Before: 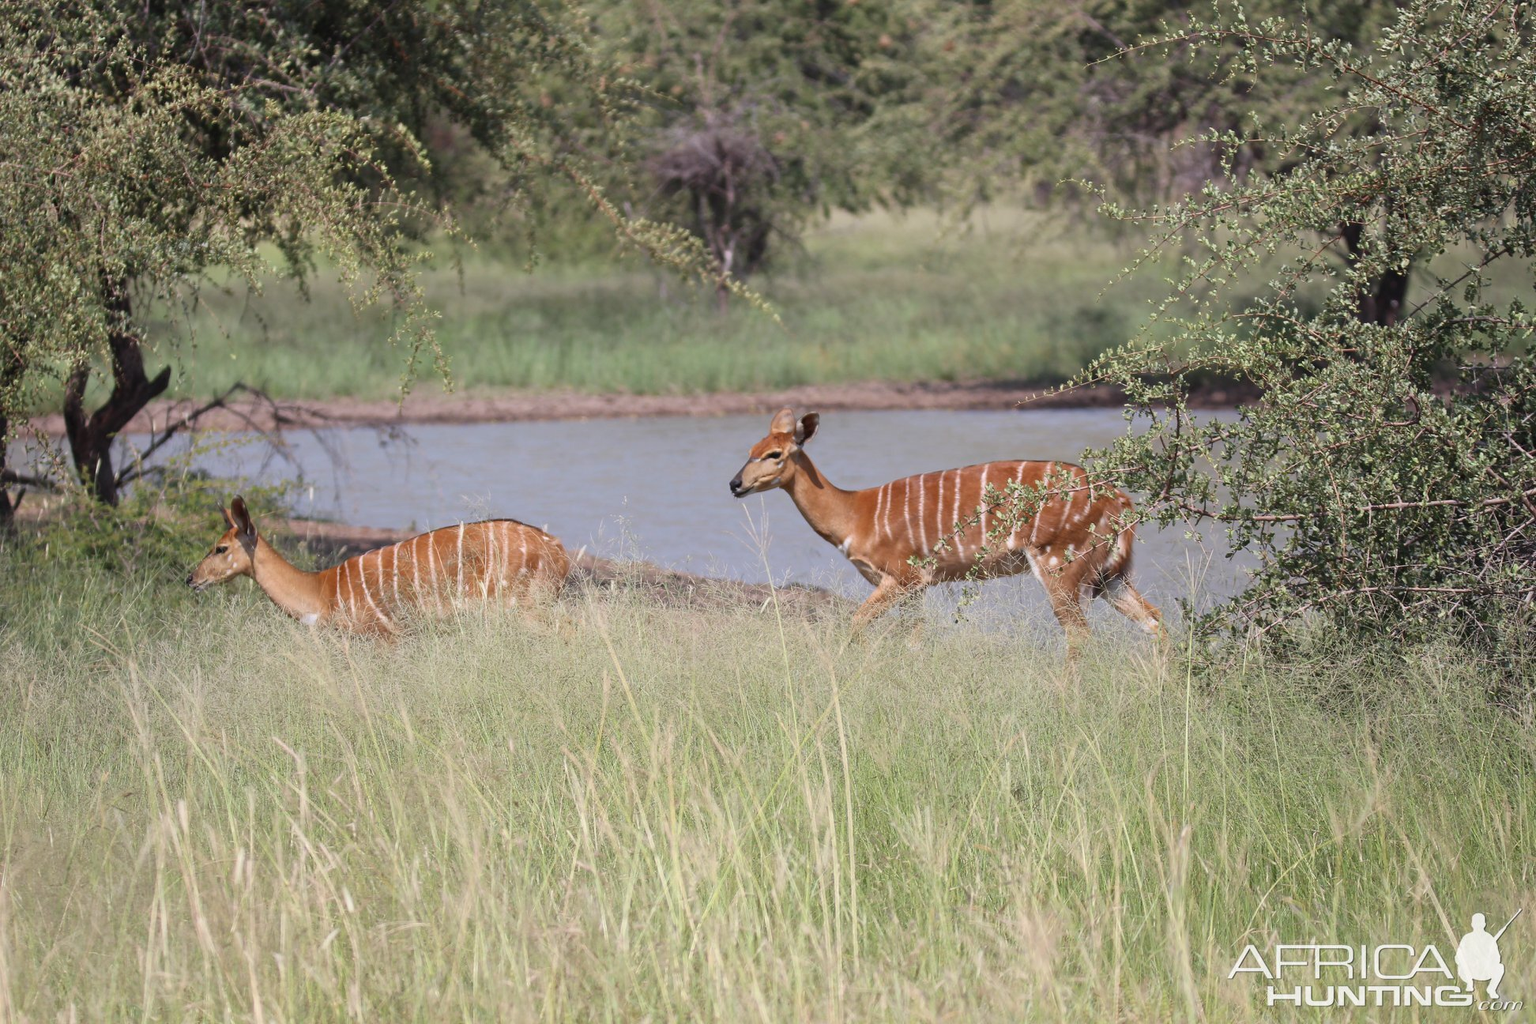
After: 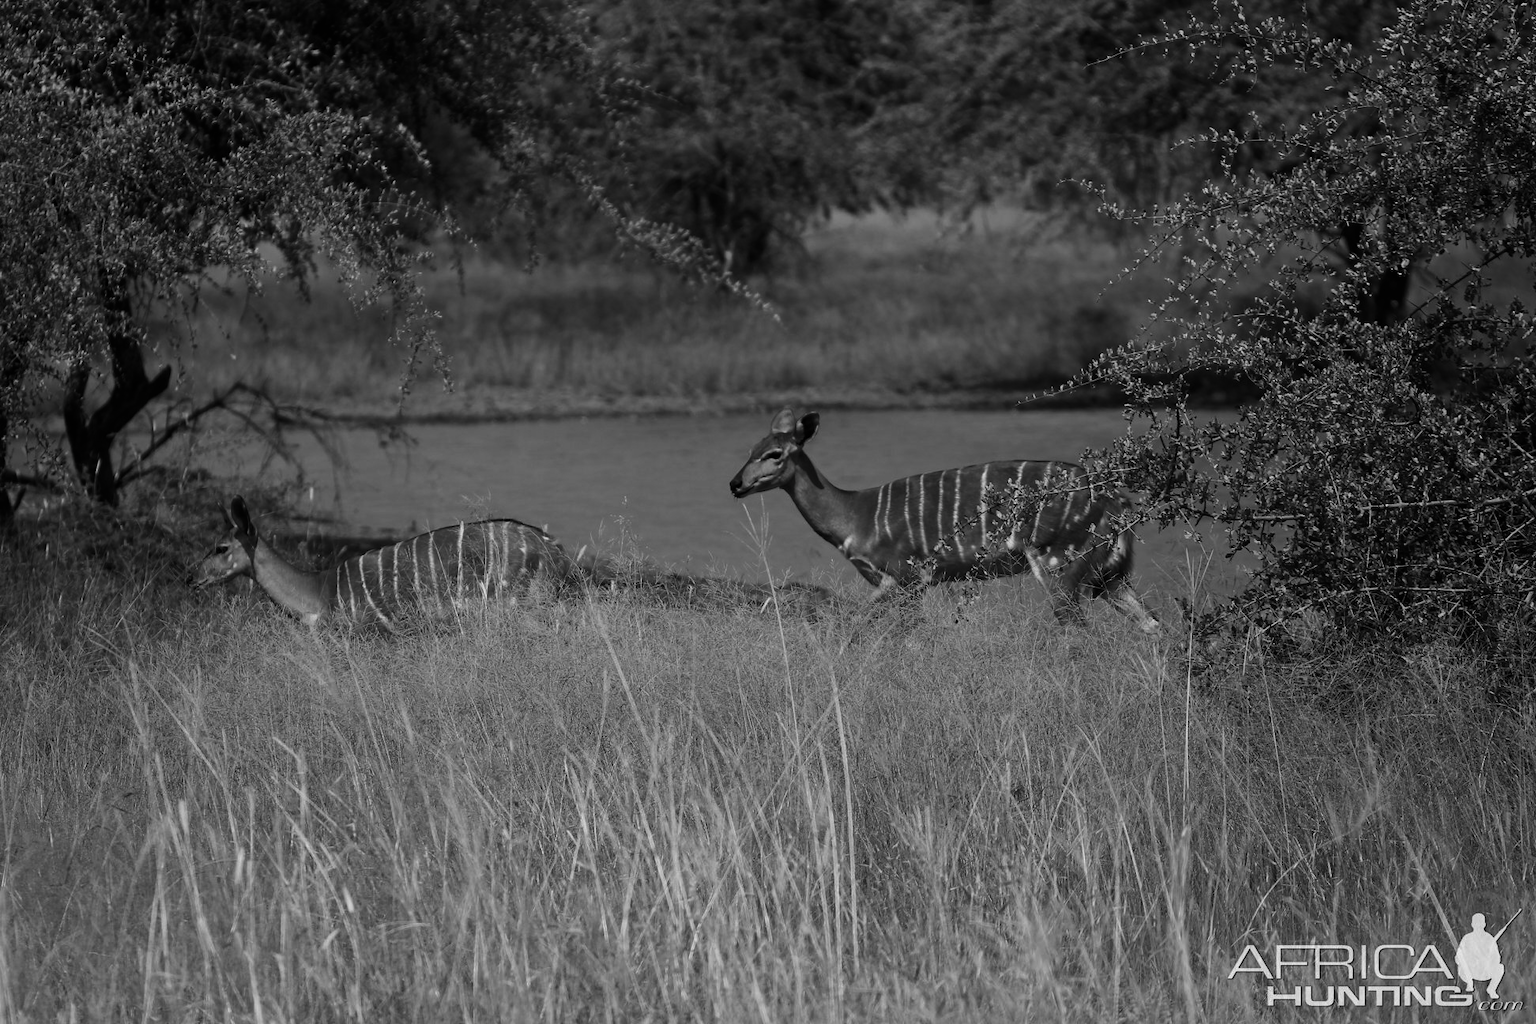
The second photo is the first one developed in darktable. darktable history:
exposure: compensate highlight preservation false
contrast brightness saturation: contrast -0.03, brightness -0.58, saturation -0.997
